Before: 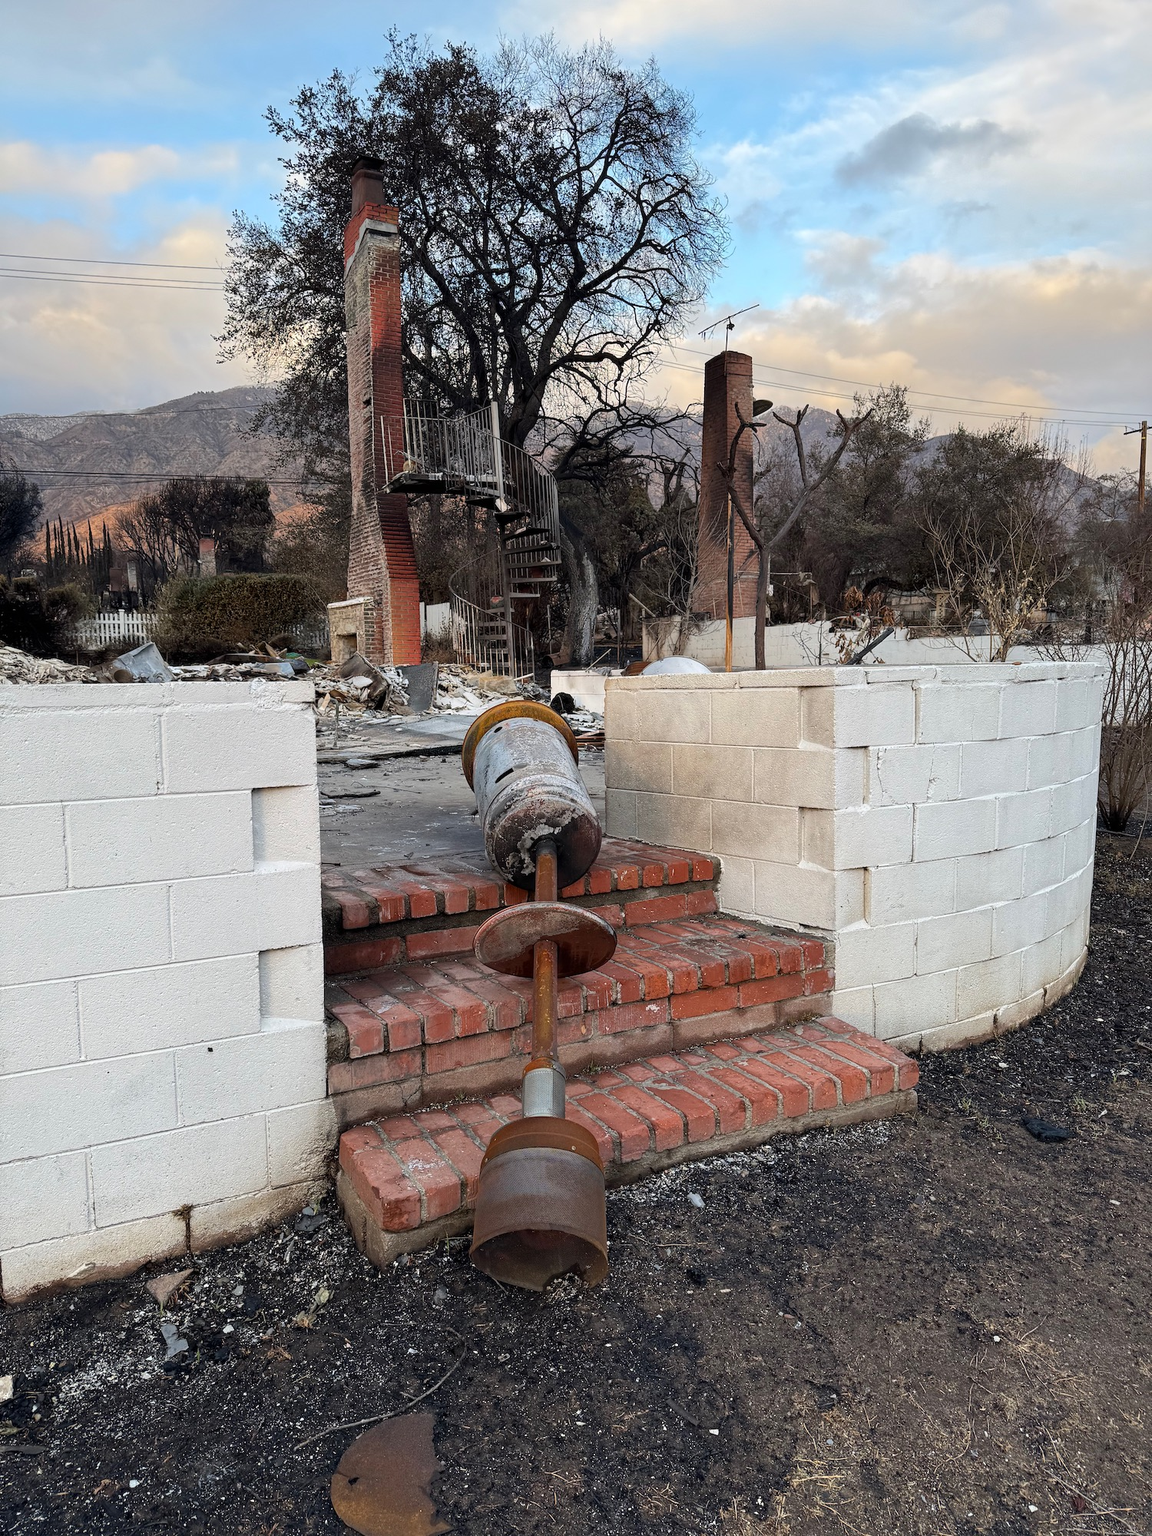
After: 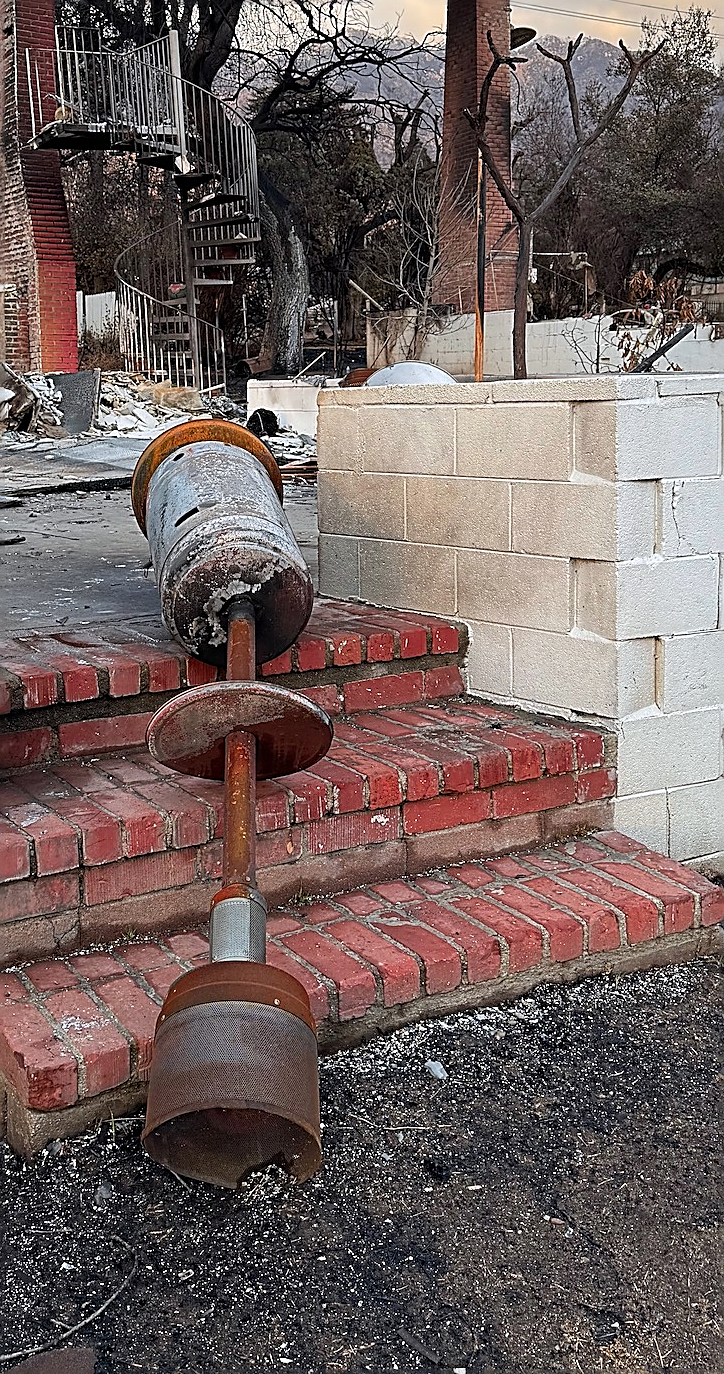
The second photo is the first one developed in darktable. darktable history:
sharpen: radius 1.685, amount 1.294
white balance: red 0.988, blue 1.017
crop: left 31.379%, top 24.658%, right 20.326%, bottom 6.628%
color zones: curves: ch1 [(0.235, 0.558) (0.75, 0.5)]; ch2 [(0.25, 0.462) (0.749, 0.457)], mix 40.67%
